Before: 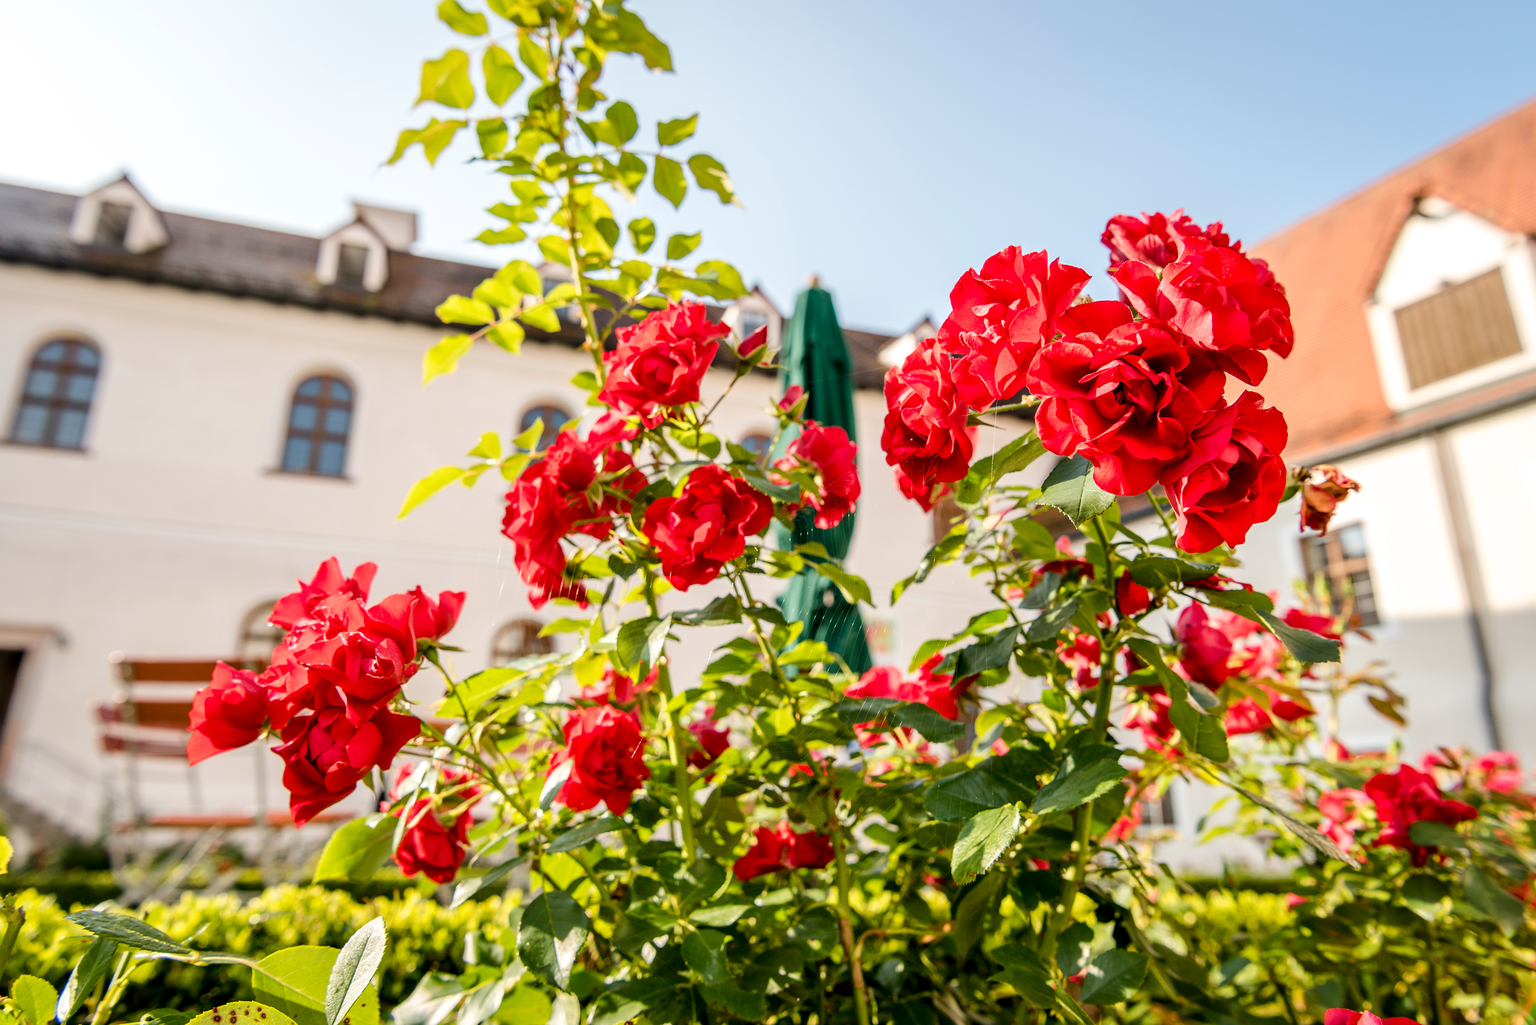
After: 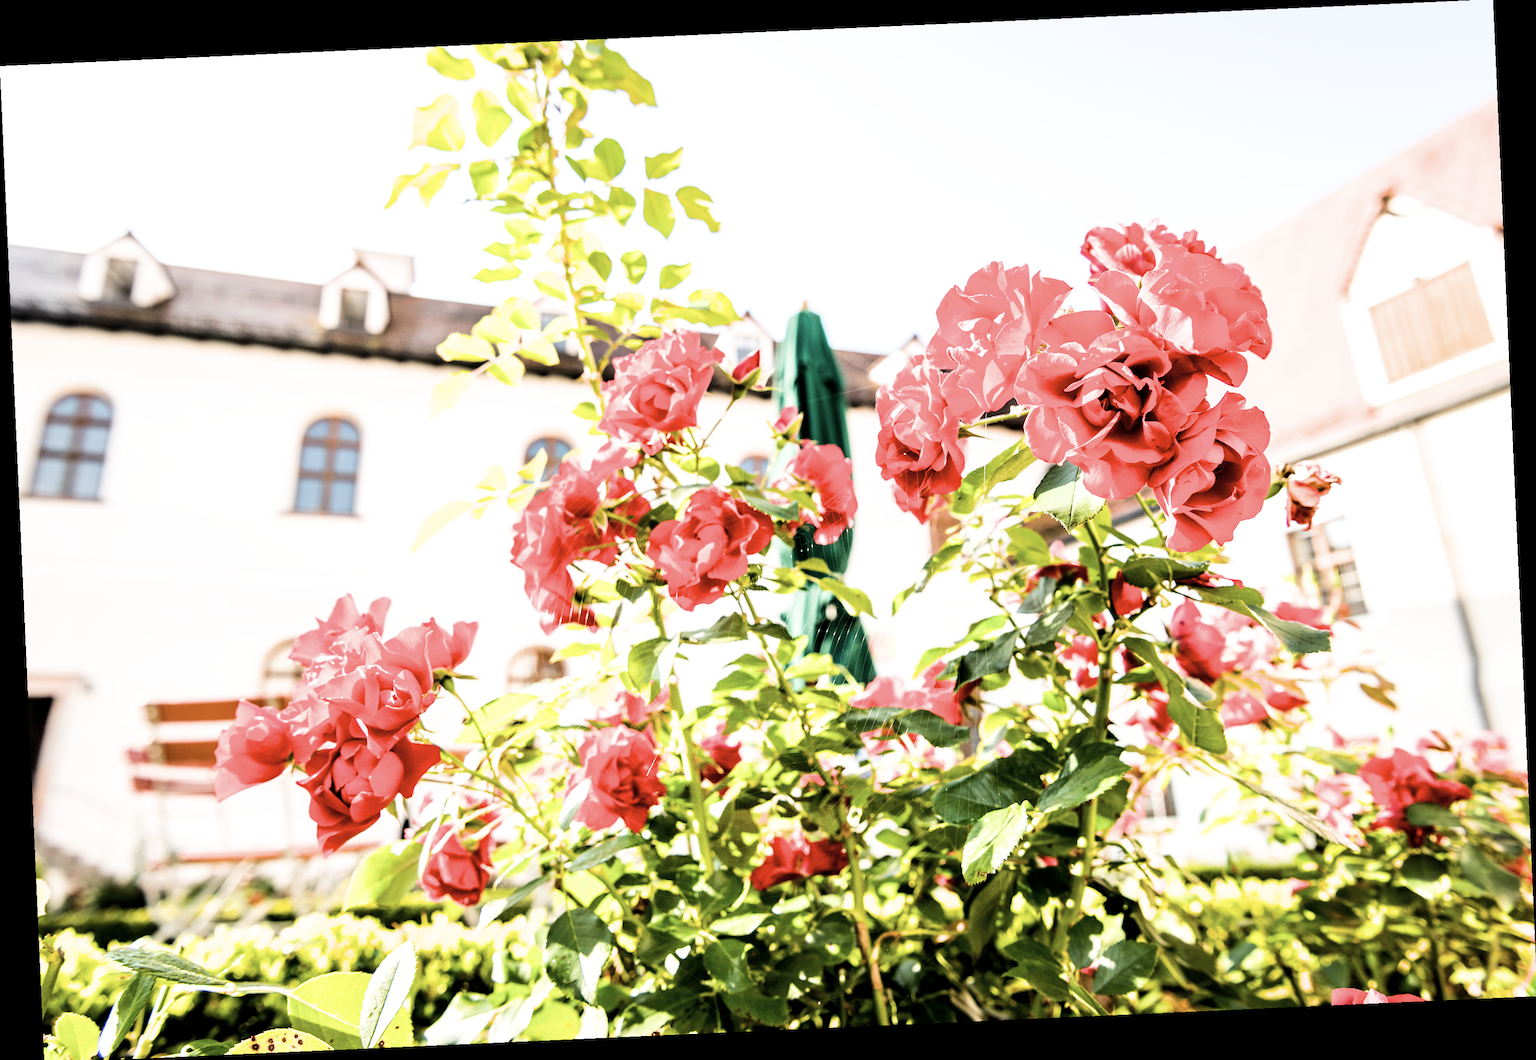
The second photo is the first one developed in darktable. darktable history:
exposure: exposure 1.2 EV, compensate highlight preservation false
crop: top 0.05%, bottom 0.098%
filmic rgb: black relative exposure -5 EV, white relative exposure 3.5 EV, hardness 3.19, contrast 1.2, highlights saturation mix -50%
rotate and perspective: rotation -2.56°, automatic cropping off
color correction: saturation 0.8
tone equalizer: -8 EV -0.001 EV, -7 EV 0.001 EV, -6 EV -0.002 EV, -5 EV -0.003 EV, -4 EV -0.062 EV, -3 EV -0.222 EV, -2 EV -0.267 EV, -1 EV 0.105 EV, +0 EV 0.303 EV
